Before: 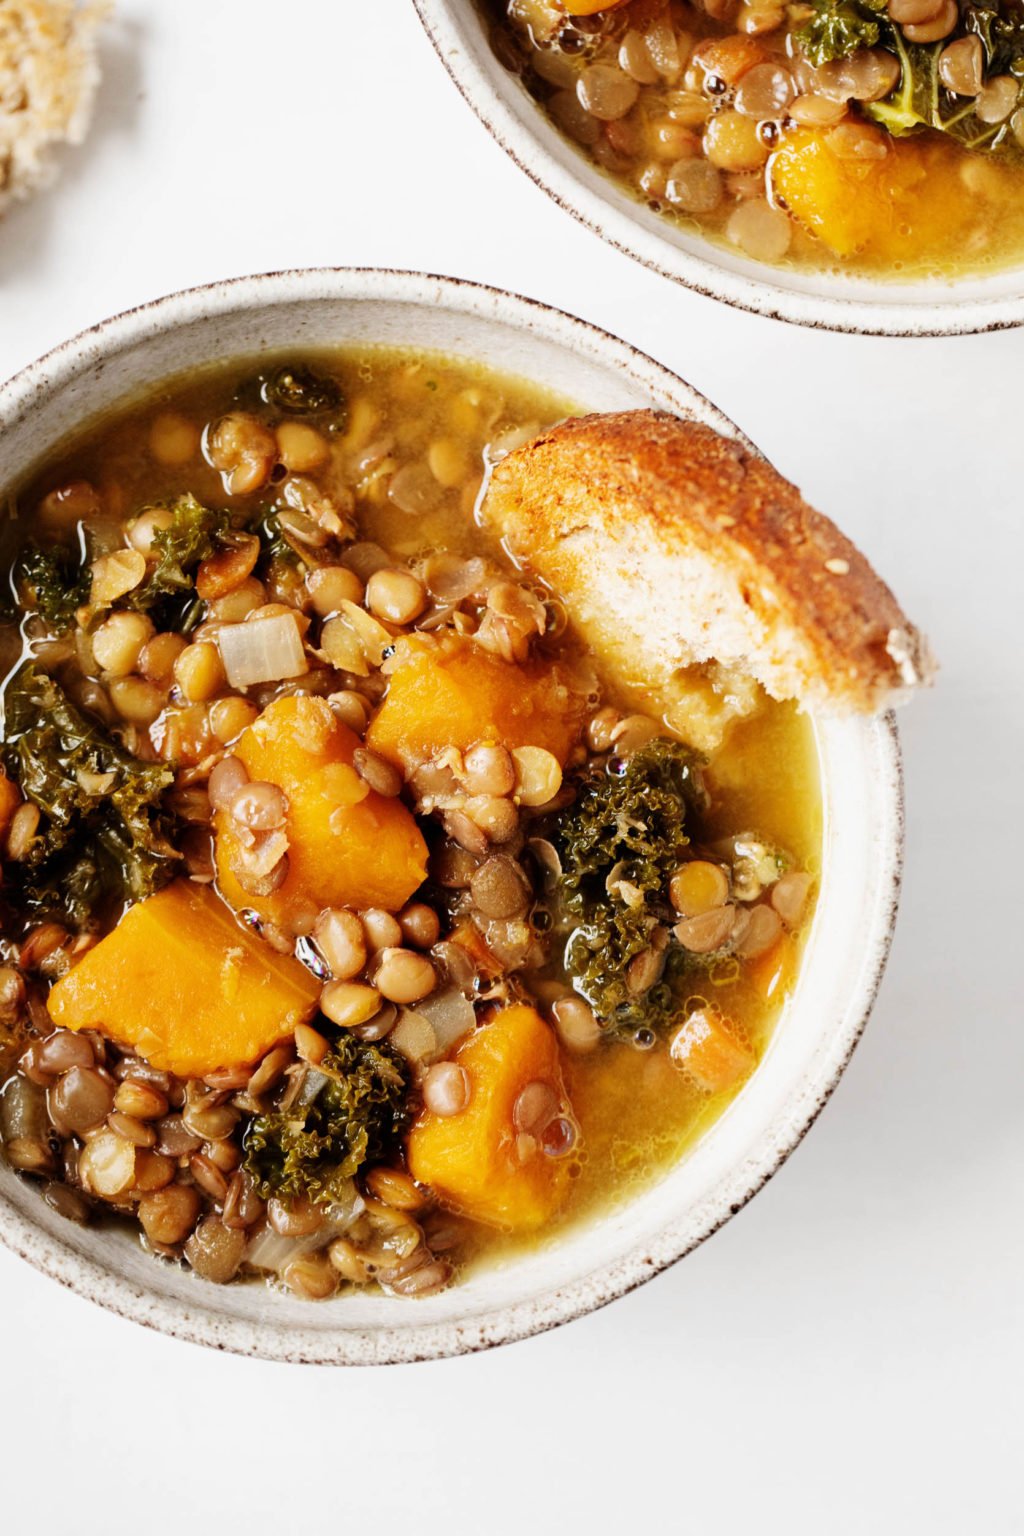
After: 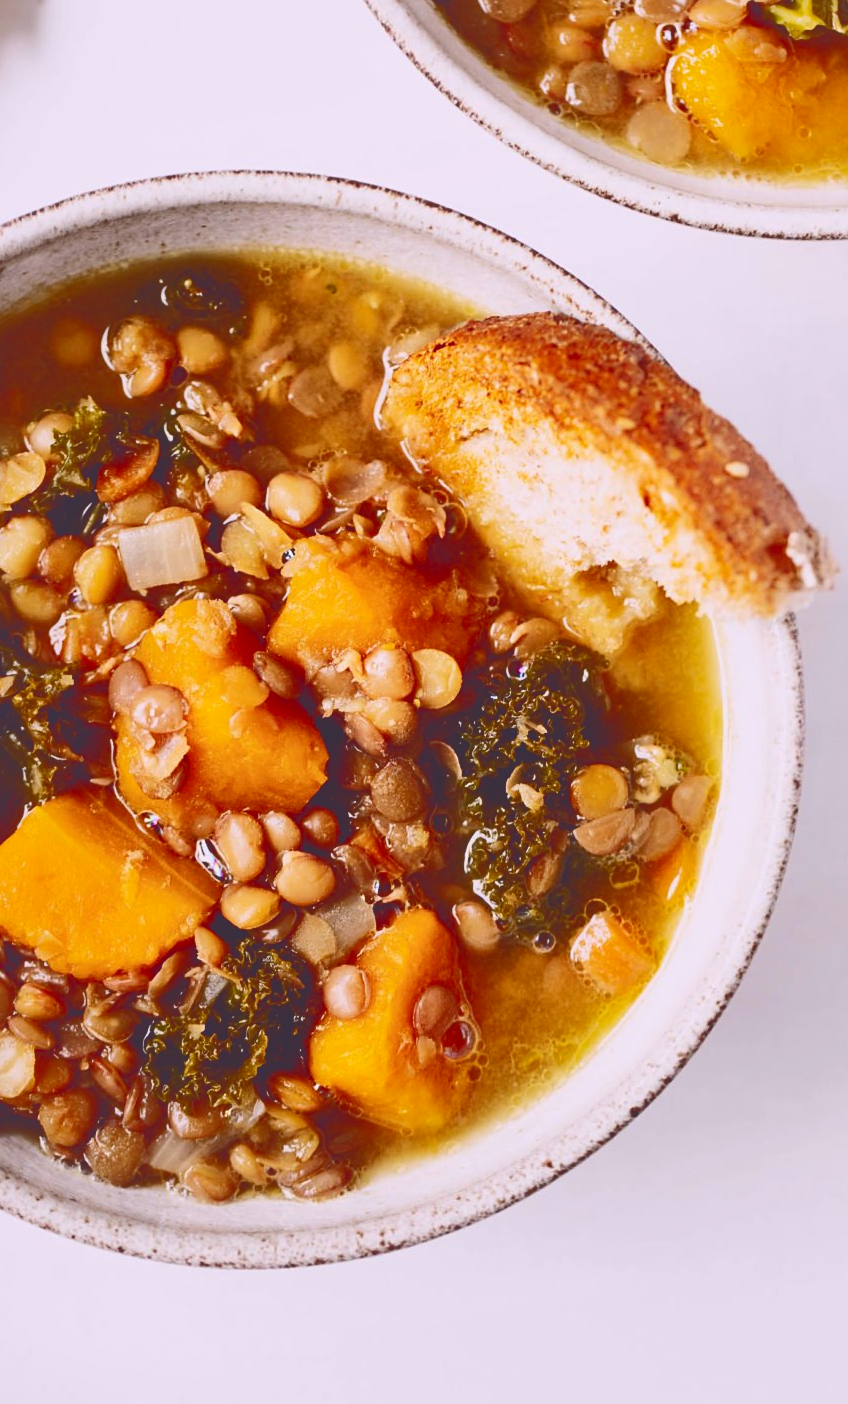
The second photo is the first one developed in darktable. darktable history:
crop: left 9.826%, top 6.325%, right 7.303%, bottom 2.242%
contrast brightness saturation: contrast 0.224
sharpen: amount 0.202
levels: levels [0, 0.478, 1]
tone curve: curves: ch0 [(0, 0.142) (0.384, 0.314) (0.752, 0.711) (0.991, 0.95)]; ch1 [(0.006, 0.129) (0.346, 0.384) (1, 1)]; ch2 [(0.003, 0.057) (0.261, 0.248) (1, 1)], color space Lab, independent channels, preserve colors none
shadows and highlights: on, module defaults
